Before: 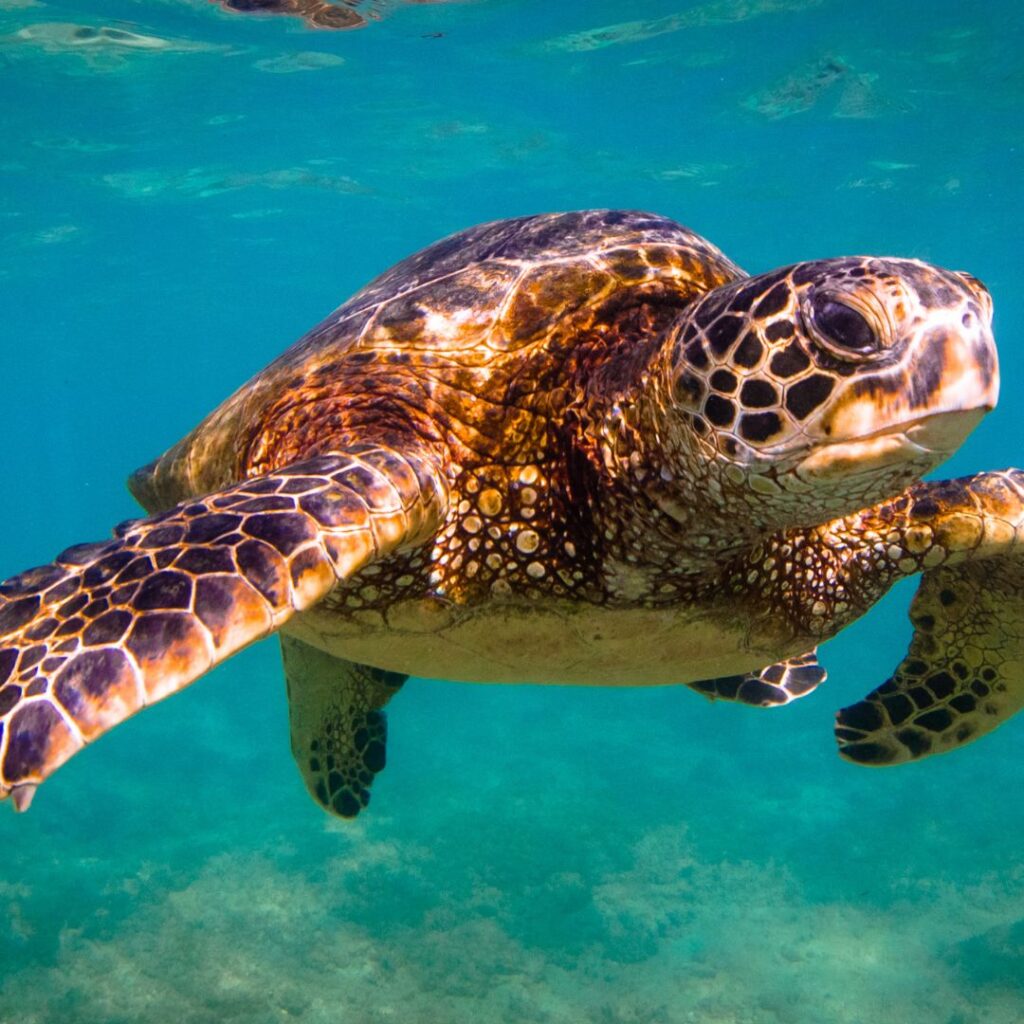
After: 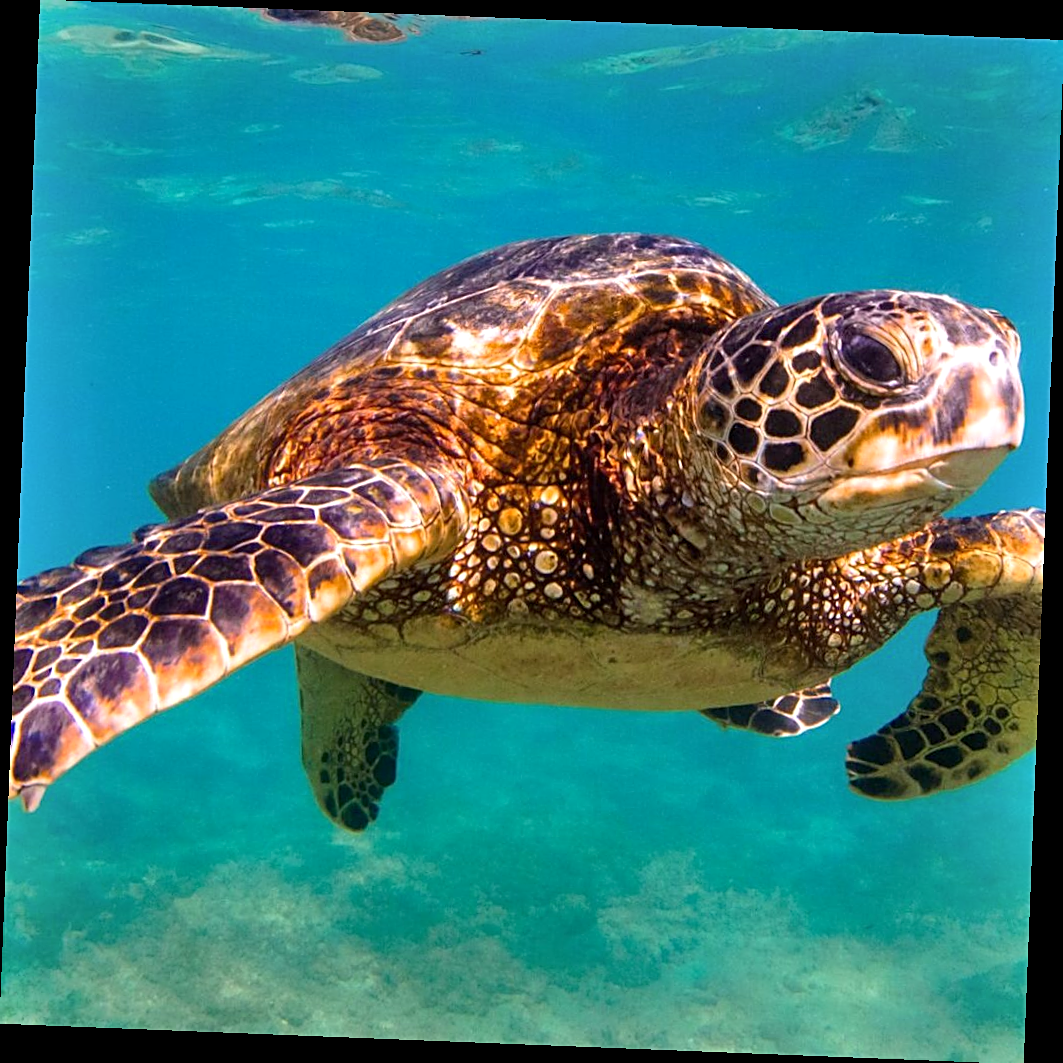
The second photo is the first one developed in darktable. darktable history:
shadows and highlights: soften with gaussian
exposure: black level correction 0.001, exposure 0.191 EV, compensate highlight preservation false
sharpen: on, module defaults
rotate and perspective: rotation 2.27°, automatic cropping off
